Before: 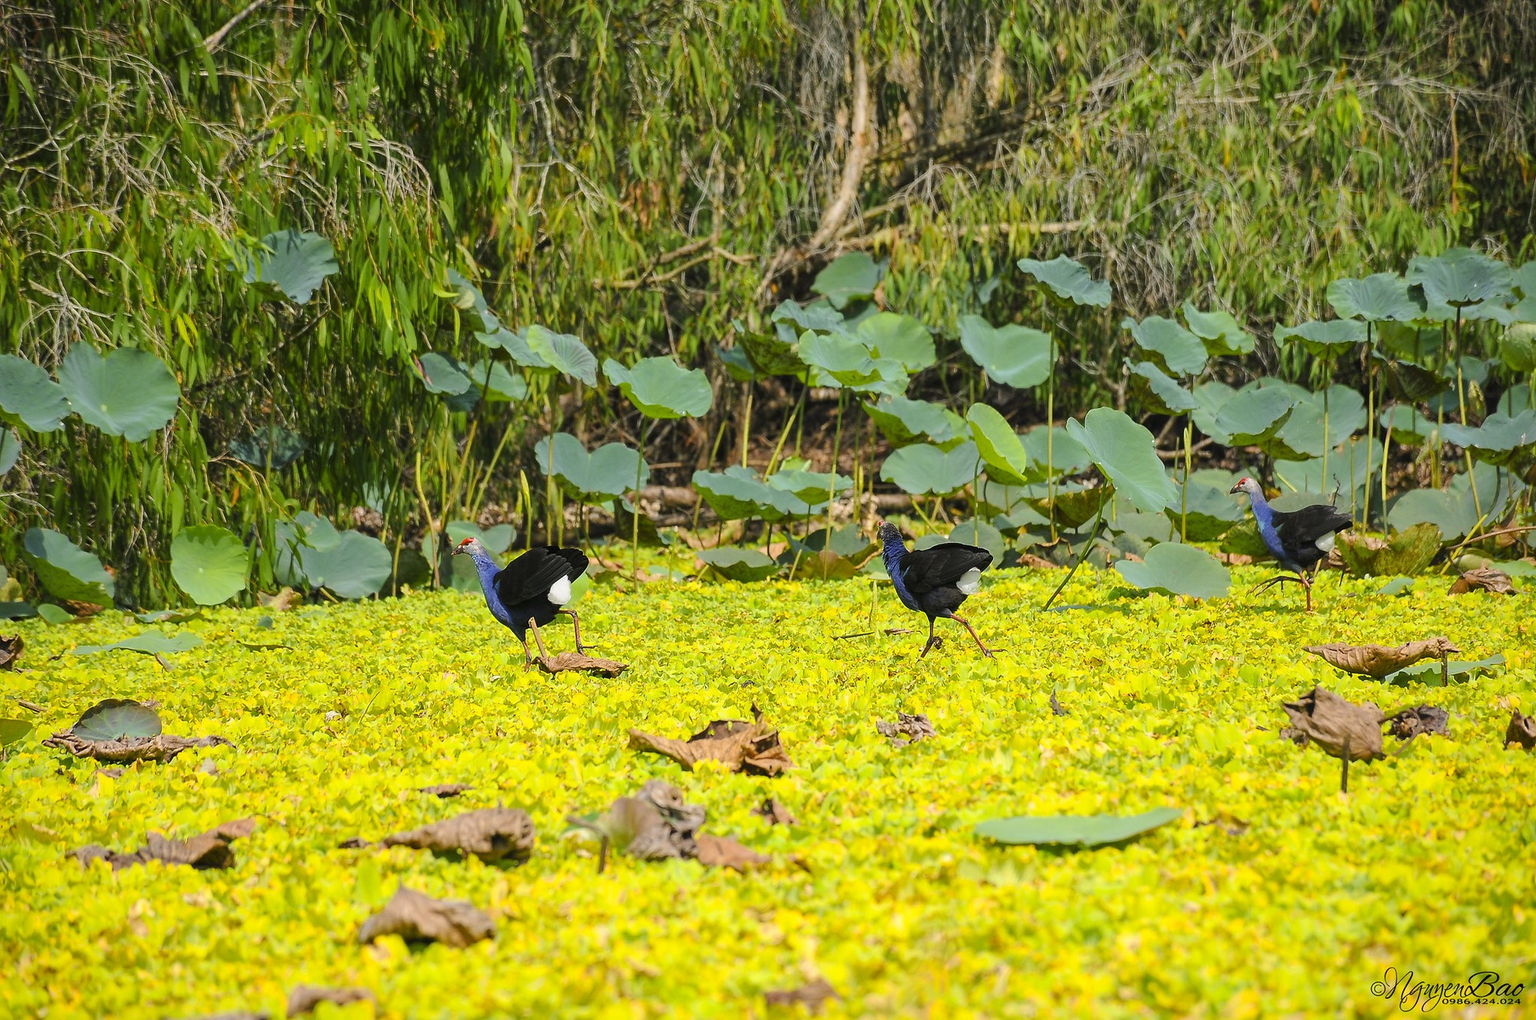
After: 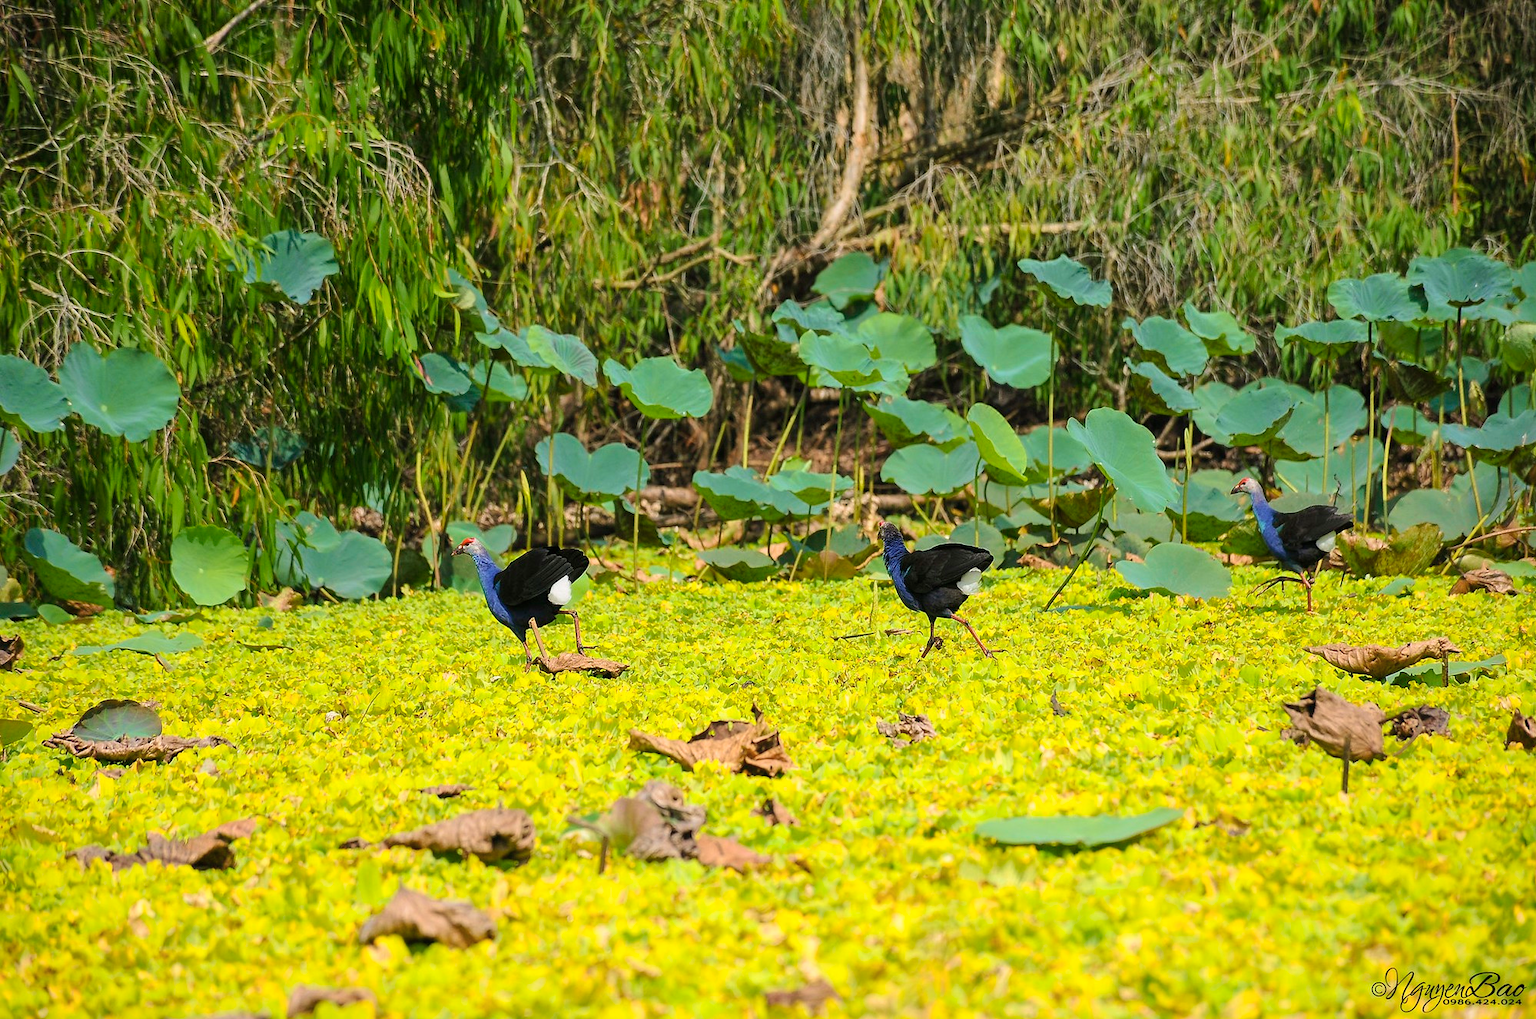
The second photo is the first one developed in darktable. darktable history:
color zones: curves: ch0 [(0, 0.5) (0.143, 0.52) (0.286, 0.5) (0.429, 0.5) (0.571, 0.5) (0.714, 0.5) (0.857, 0.5) (1, 0.5)]; ch1 [(0, 0.489) (0.155, 0.45) (0.286, 0.466) (0.429, 0.5) (0.571, 0.5) (0.714, 0.5) (0.857, 0.5) (1, 0.489)]
velvia: on, module defaults
